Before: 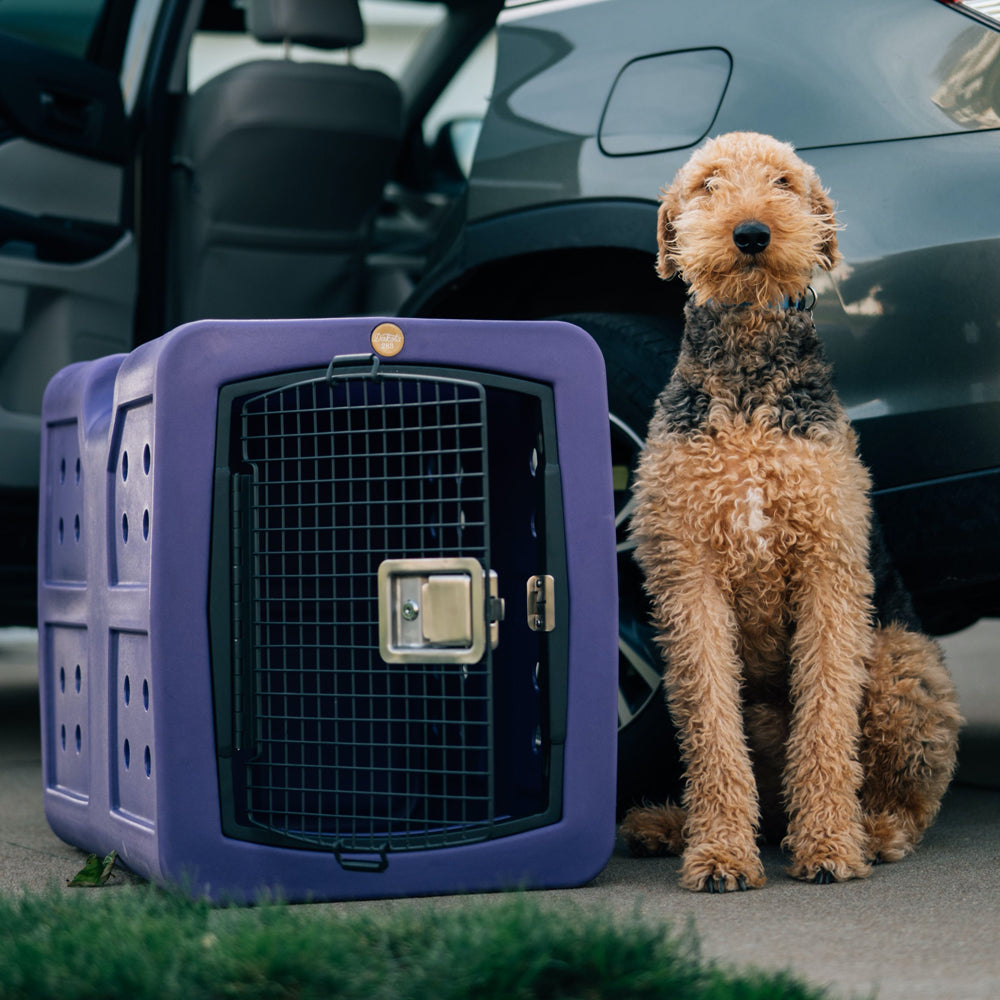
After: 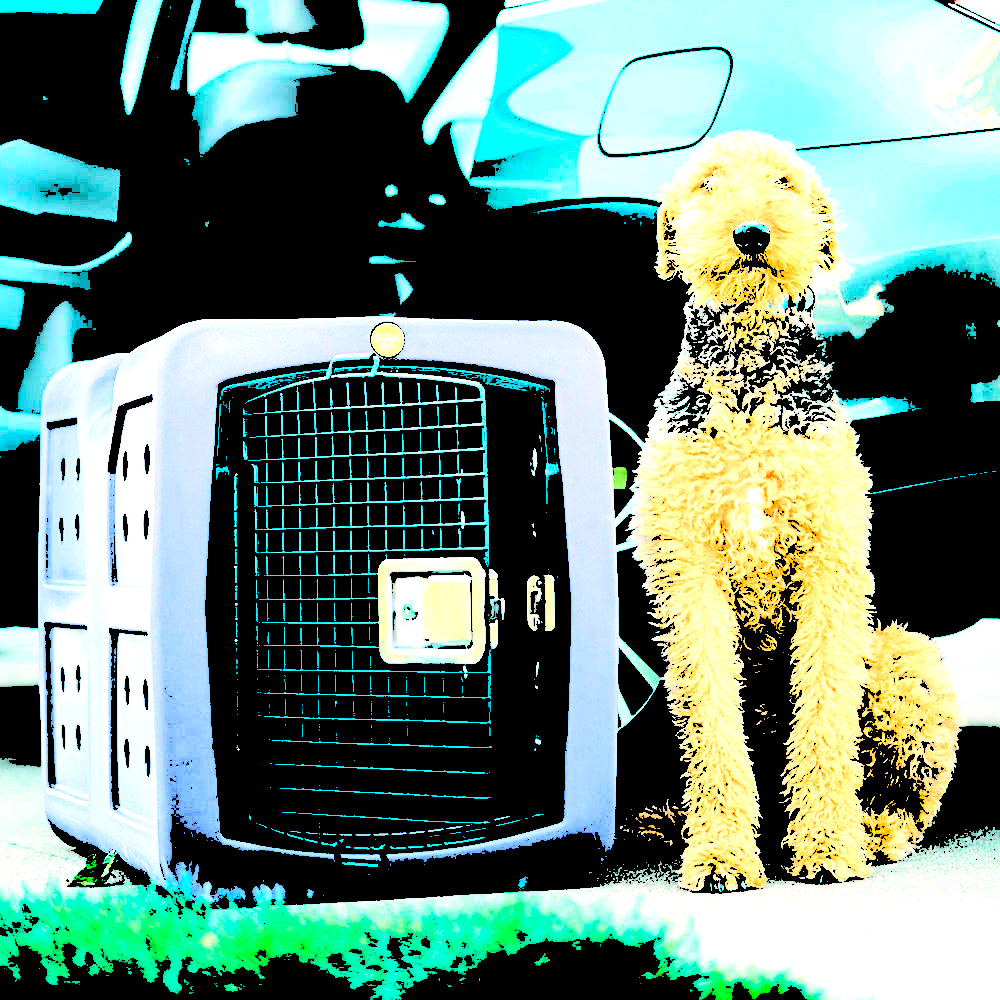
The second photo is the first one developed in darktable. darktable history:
tone curve: curves: ch0 [(0, 0.022) (0.114, 0.088) (0.282, 0.316) (0.446, 0.511) (0.613, 0.693) (0.786, 0.843) (0.999, 0.949)]; ch1 [(0, 0) (0.395, 0.343) (0.463, 0.427) (0.486, 0.474) (0.503, 0.5) (0.535, 0.522) (0.555, 0.546) (0.594, 0.614) (0.755, 0.793) (1, 1)]; ch2 [(0, 0) (0.369, 0.388) (0.449, 0.431) (0.501, 0.5) (0.528, 0.517) (0.561, 0.59) (0.612, 0.646) (0.697, 0.721) (1, 1)], color space Lab, independent channels, preserve colors none
white balance: emerald 1
levels: levels [0.246, 0.246, 0.506]
sharpen: on, module defaults
